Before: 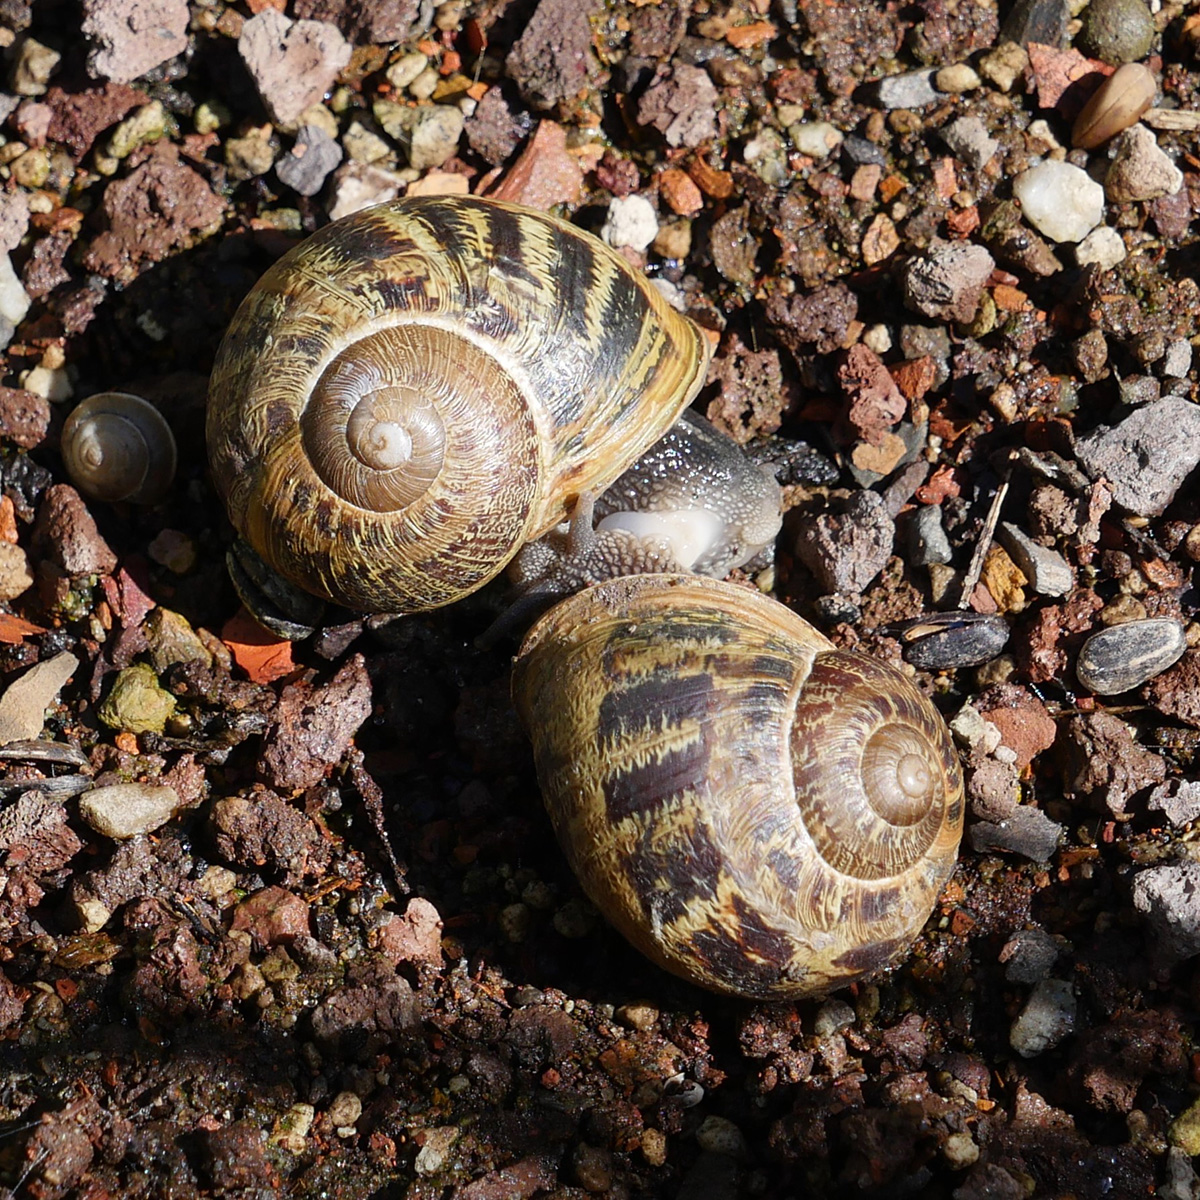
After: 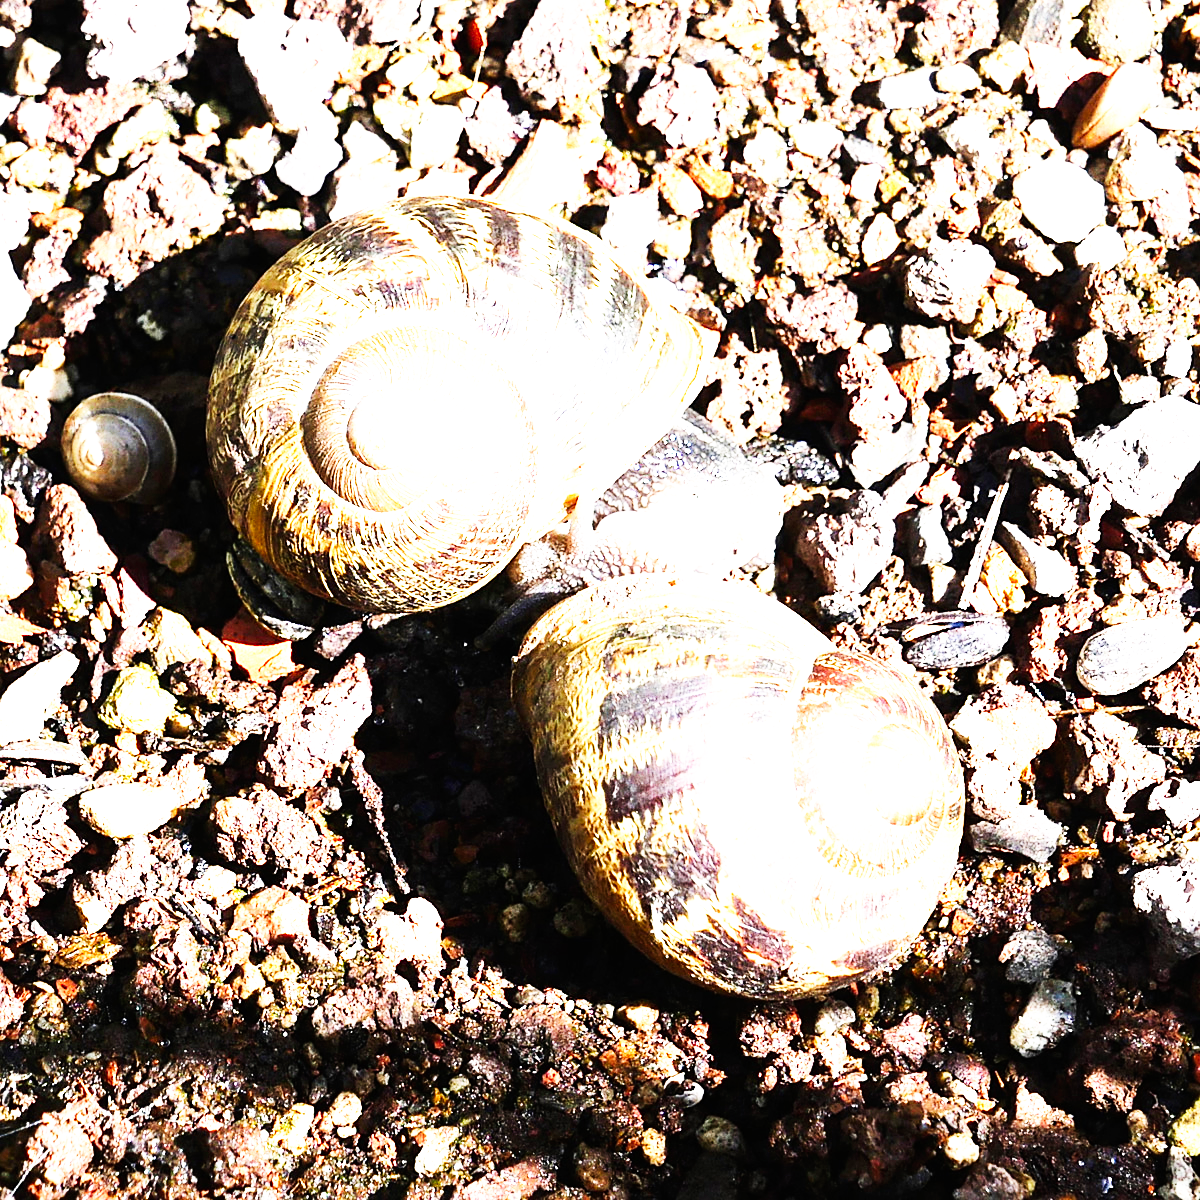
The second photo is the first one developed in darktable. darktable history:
exposure: black level correction 0, exposure 1.7 EV, compensate highlight preservation false
base curve: curves: ch0 [(0, 0) (0.007, 0.004) (0.027, 0.03) (0.046, 0.07) (0.207, 0.54) (0.442, 0.872) (0.673, 0.972) (1, 1)], preserve colors none
sharpen: amount 0.217
tone equalizer: -8 EV -0.726 EV, -7 EV -0.71 EV, -6 EV -0.563 EV, -5 EV -0.415 EV, -3 EV 0.399 EV, -2 EV 0.6 EV, -1 EV 0.695 EV, +0 EV 0.751 EV, edges refinement/feathering 500, mask exposure compensation -1.57 EV, preserve details no
